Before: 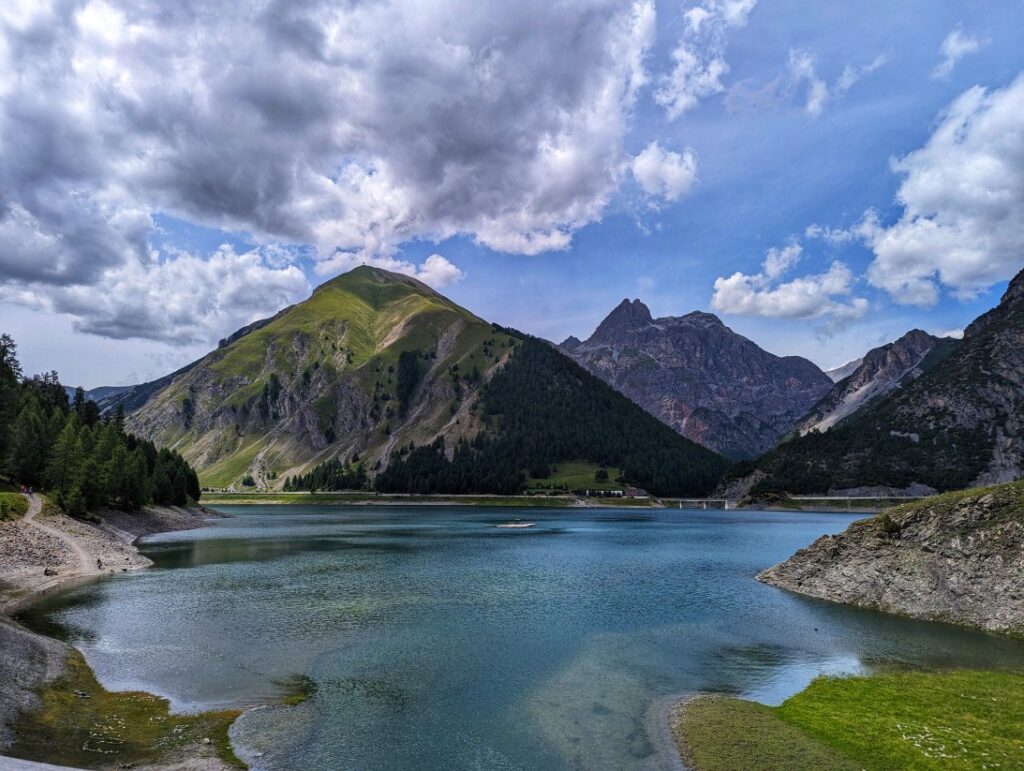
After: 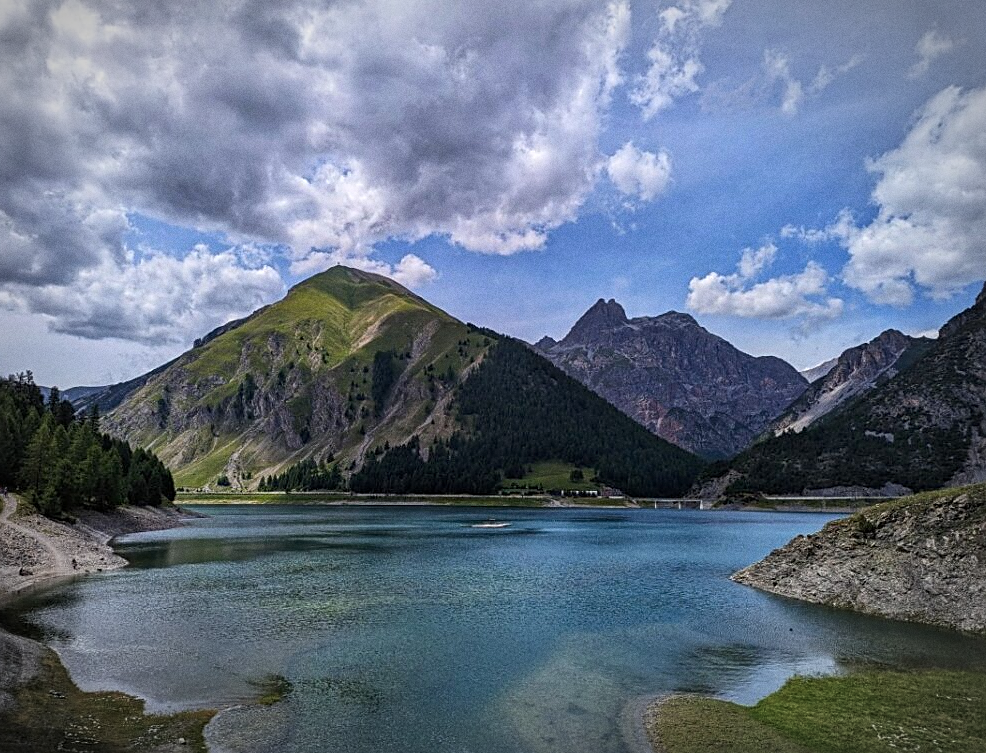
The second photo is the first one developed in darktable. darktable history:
grain: coarseness 0.09 ISO
vignetting: automatic ratio true
crop and rotate: left 2.536%, right 1.107%, bottom 2.246%
sharpen: on, module defaults
